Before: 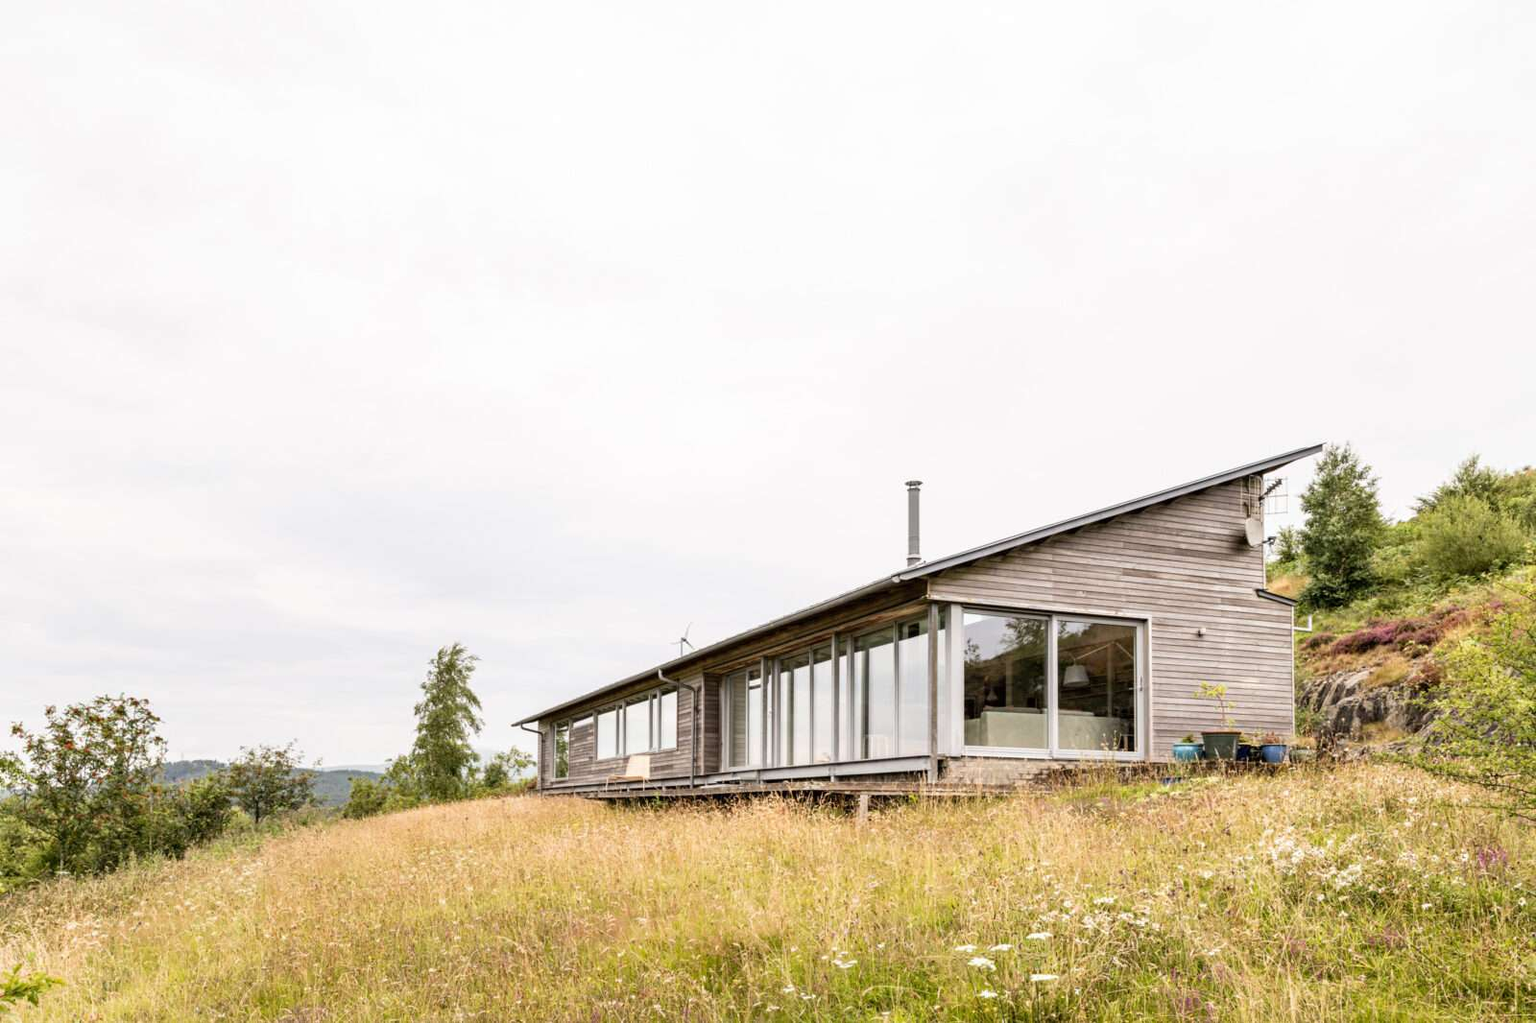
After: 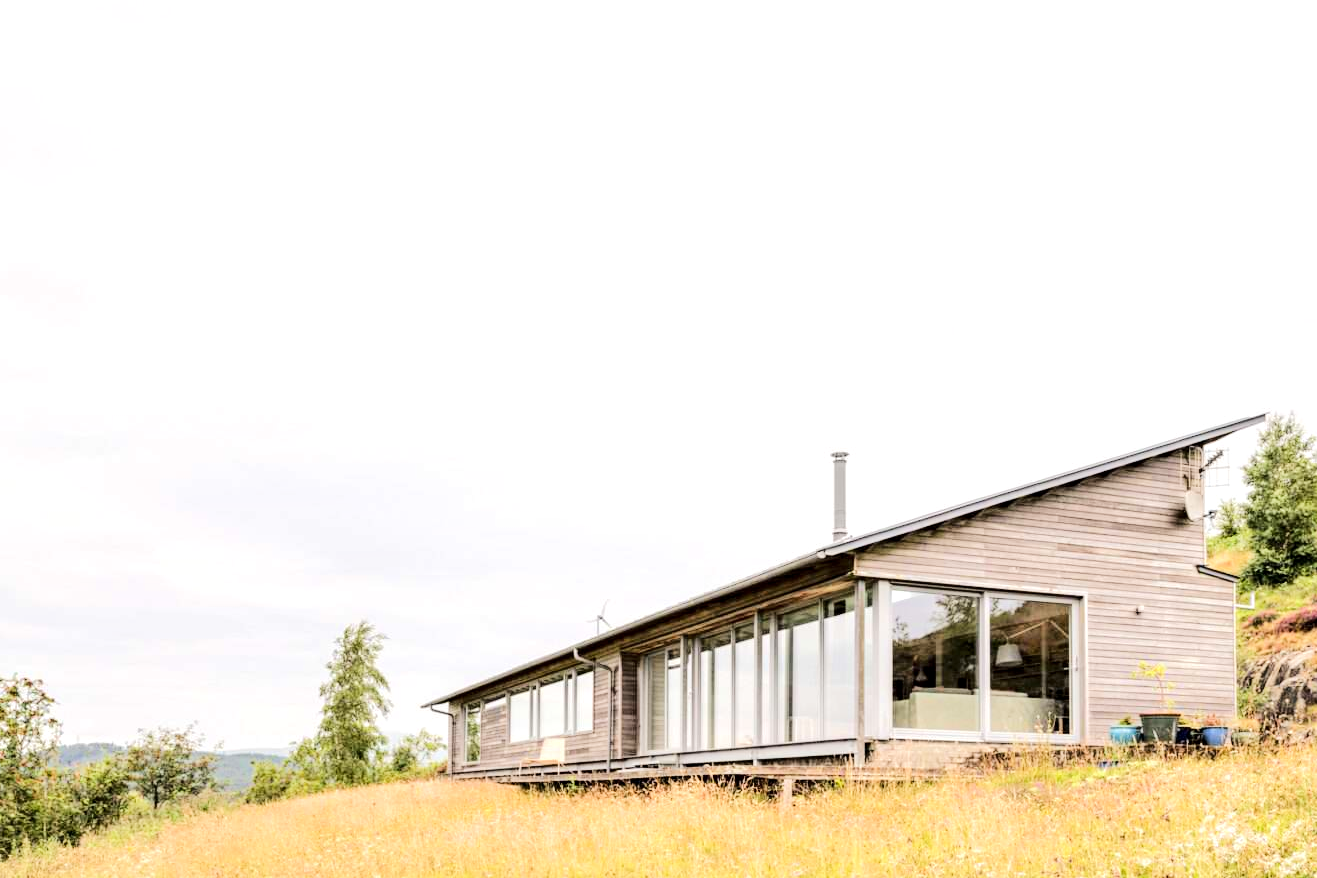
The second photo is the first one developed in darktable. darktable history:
local contrast: highlights 103%, shadows 102%, detail 120%, midtone range 0.2
tone equalizer: -7 EV 0.152 EV, -6 EV 0.585 EV, -5 EV 1.15 EV, -4 EV 1.32 EV, -3 EV 1.15 EV, -2 EV 0.6 EV, -1 EV 0.152 EV, edges refinement/feathering 500, mask exposure compensation -1.57 EV, preserve details no
crop and rotate: left 7.05%, top 4.668%, right 10.626%, bottom 12.956%
